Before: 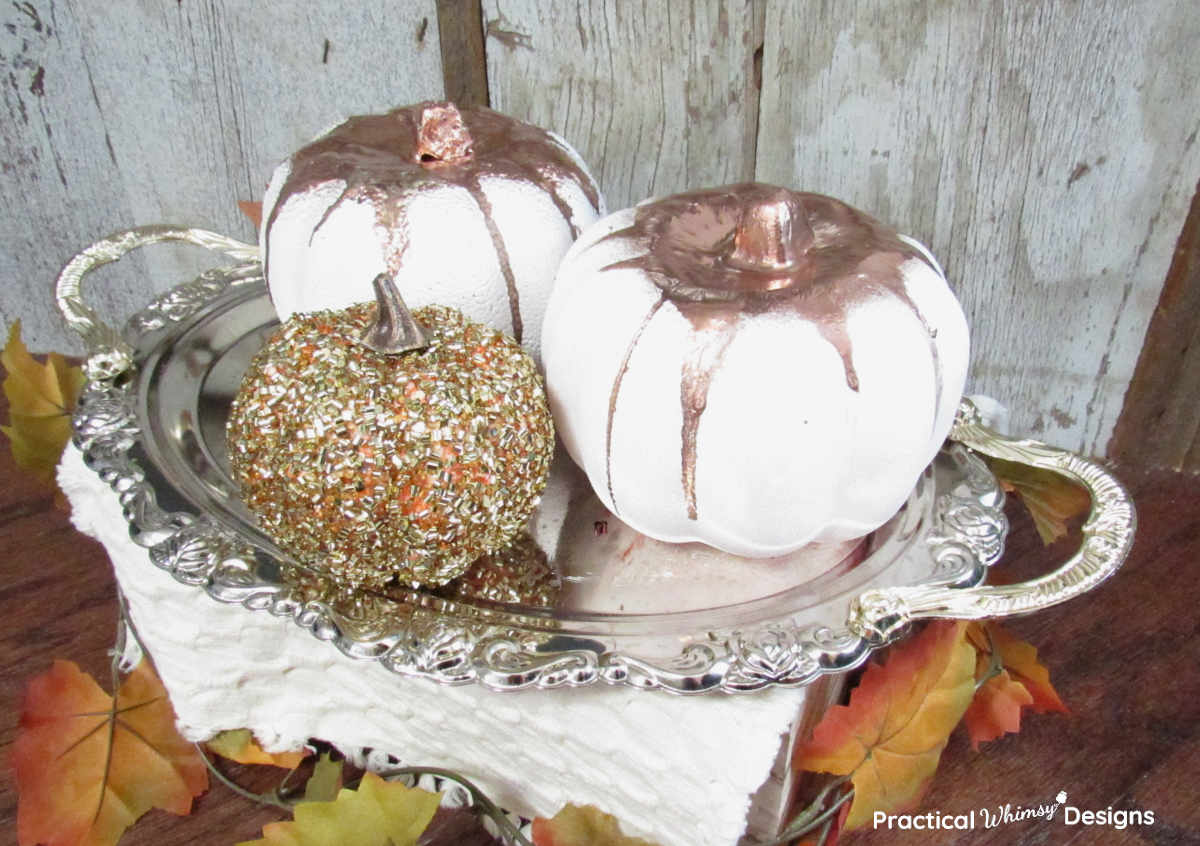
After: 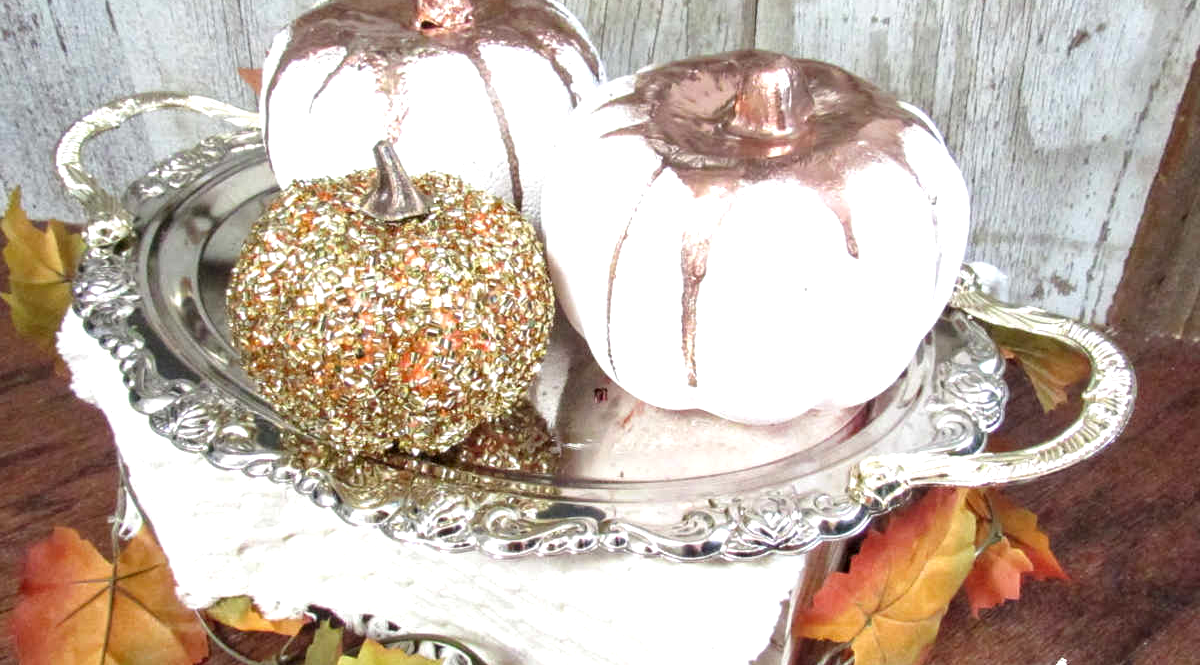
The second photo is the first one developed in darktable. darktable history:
exposure: black level correction 0.001, exposure 0.5 EV, compensate exposure bias true, compensate highlight preservation false
crop and rotate: top 15.774%, bottom 5.506%
local contrast: detail 130%
